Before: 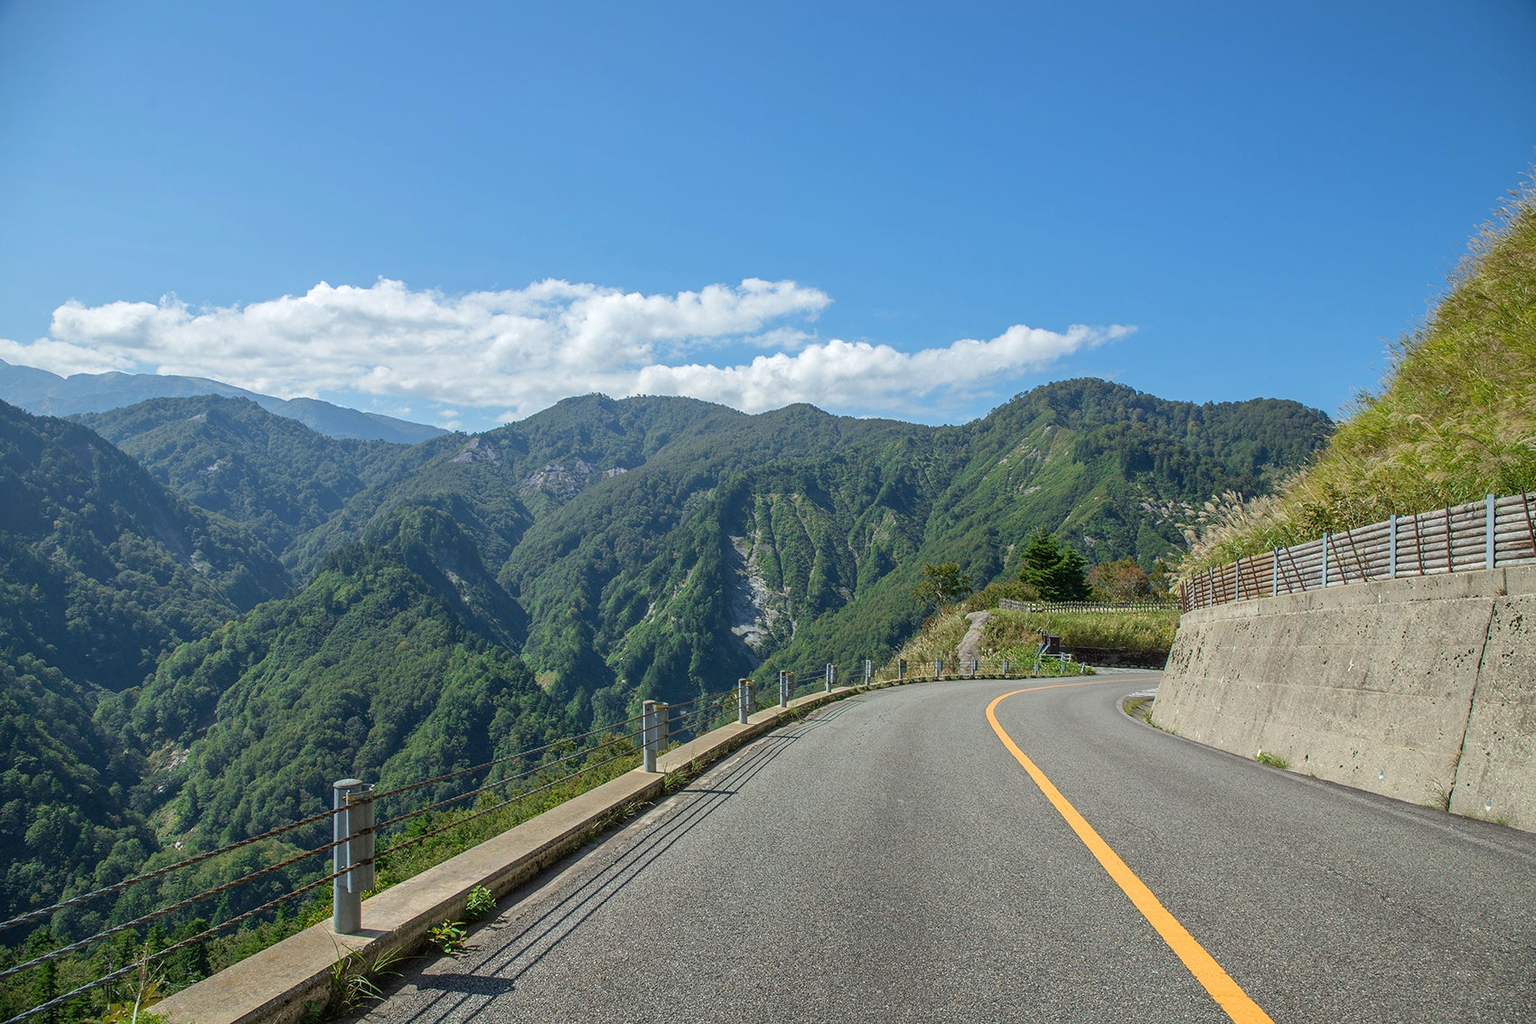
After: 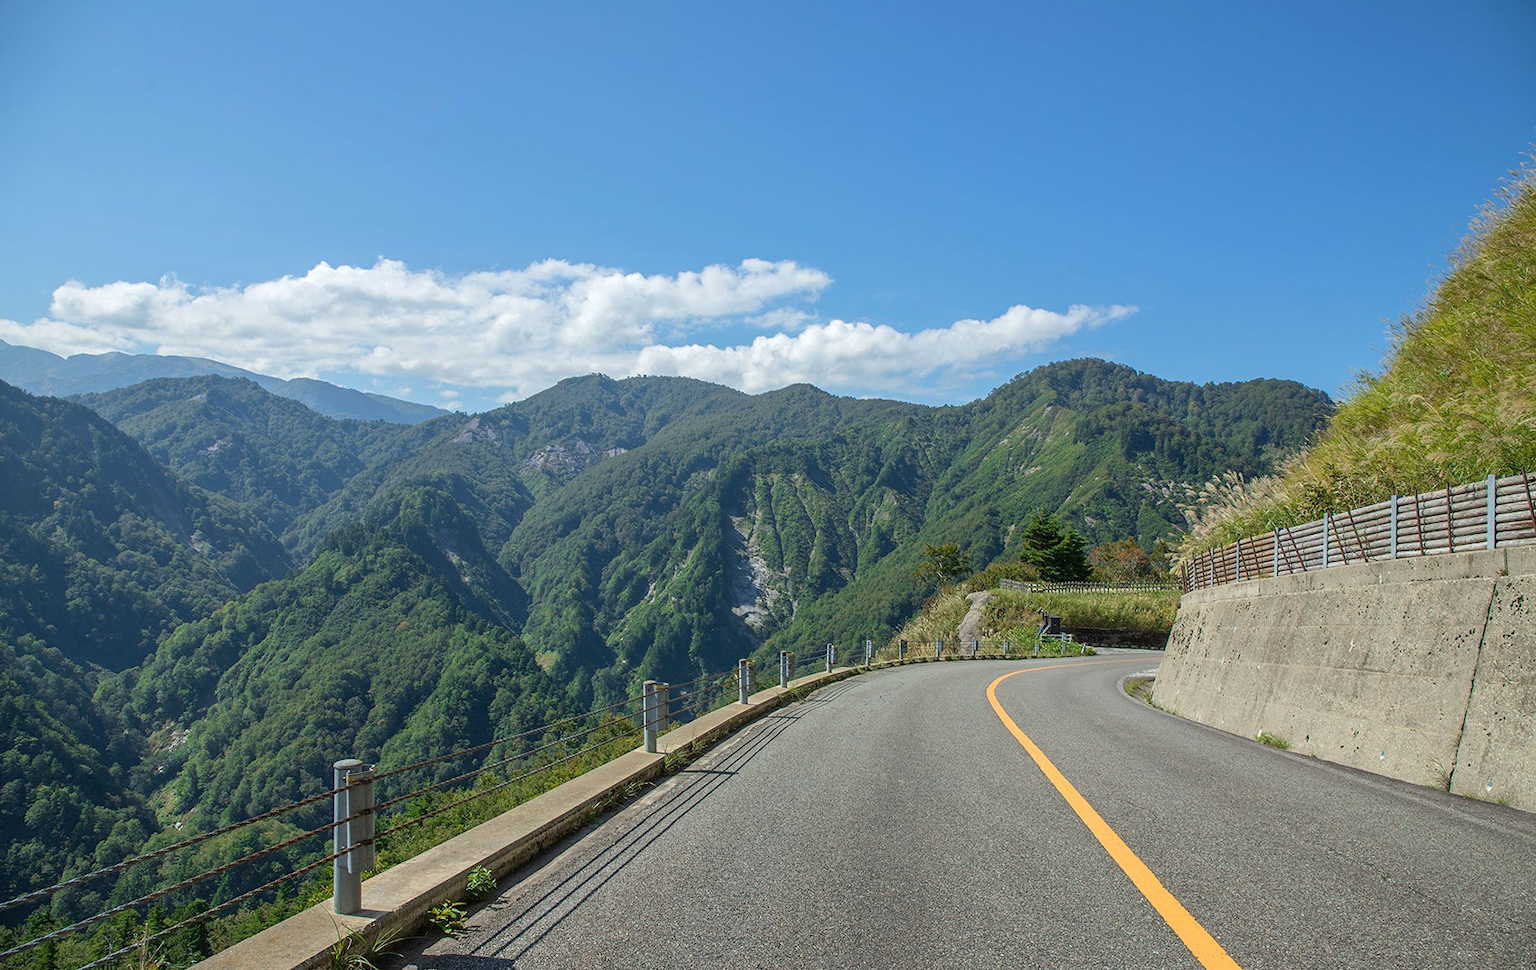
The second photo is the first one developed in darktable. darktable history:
crop and rotate: top 1.988%, bottom 3.279%
